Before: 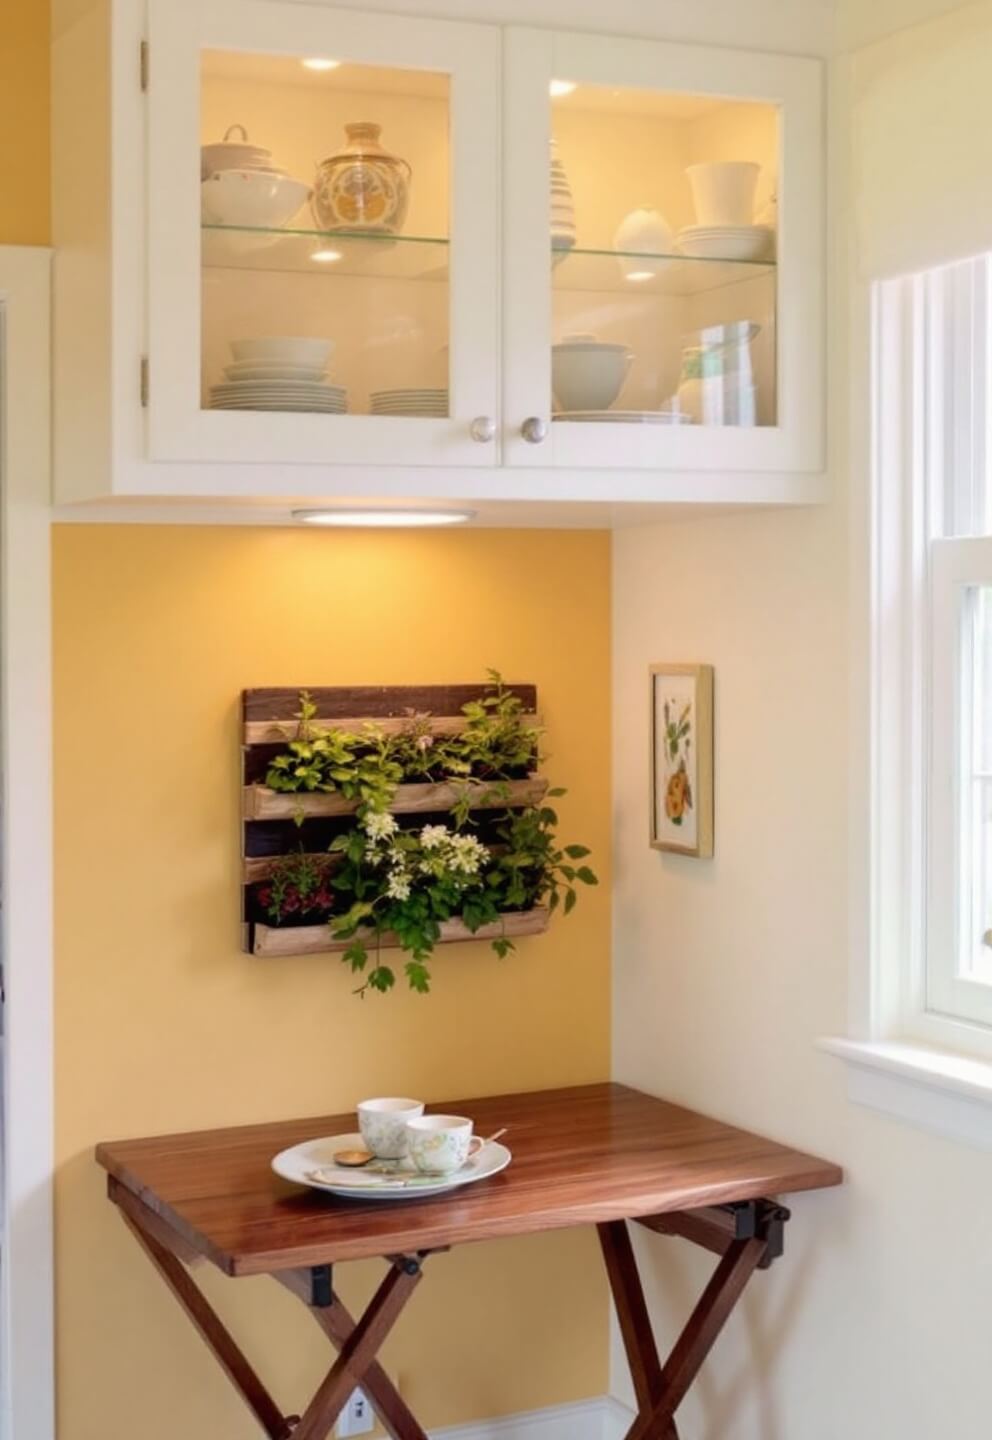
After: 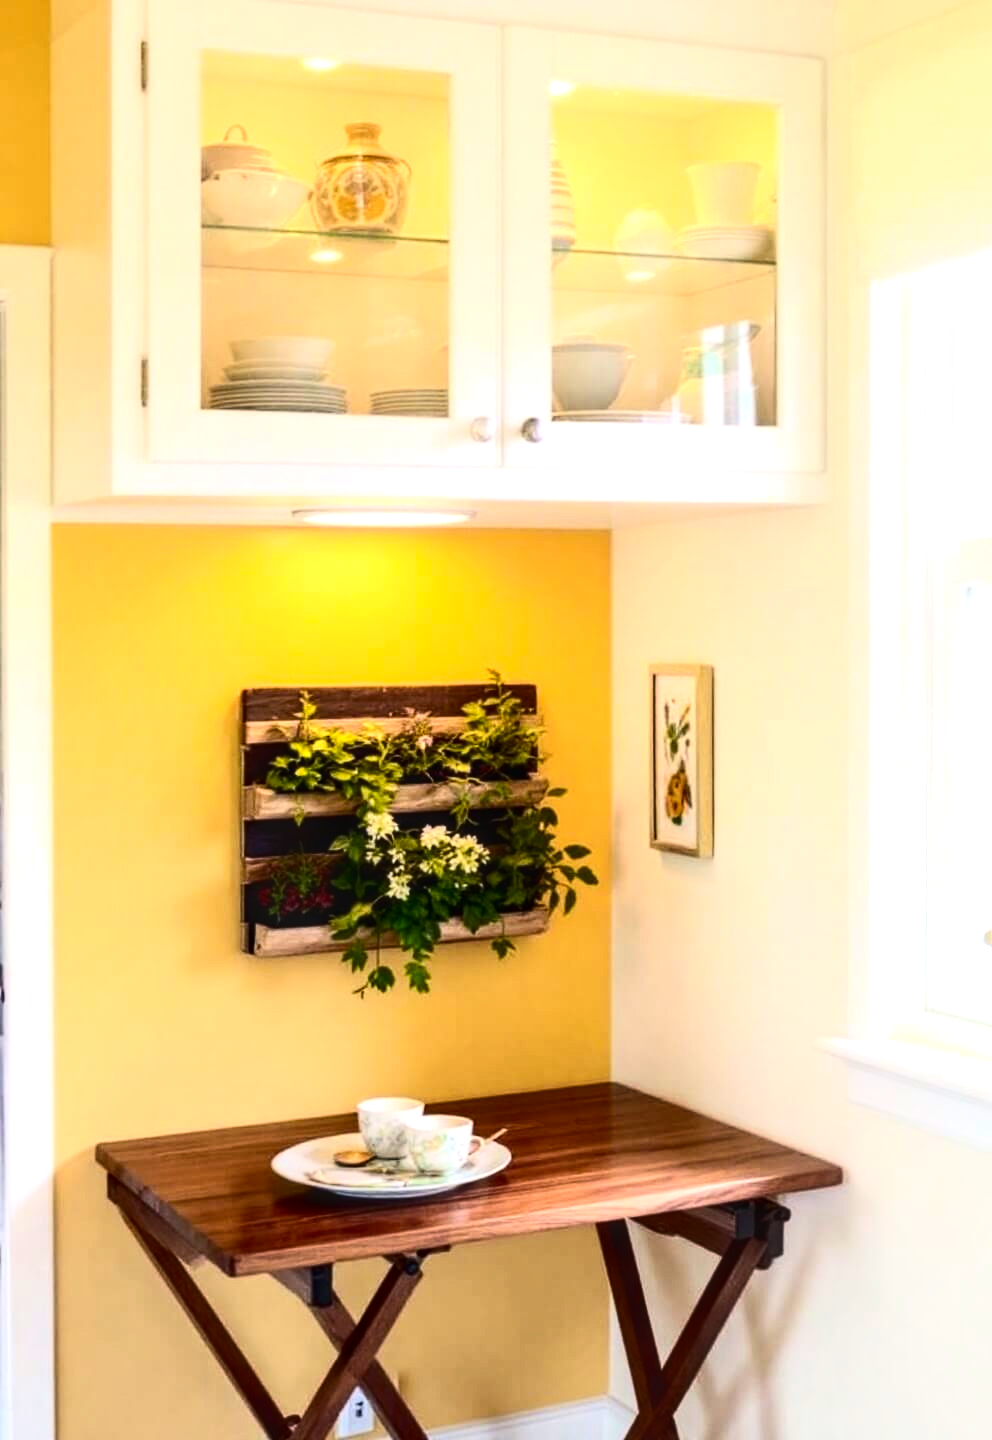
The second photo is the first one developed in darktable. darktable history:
color balance rgb: perceptual saturation grading › global saturation 0.116%, perceptual brilliance grading › global brilliance -4.525%, perceptual brilliance grading › highlights 23.746%, perceptual brilliance grading › mid-tones 7.389%, perceptual brilliance grading › shadows -4.537%, global vibrance 39.468%
local contrast: on, module defaults
contrast brightness saturation: contrast 0.298
